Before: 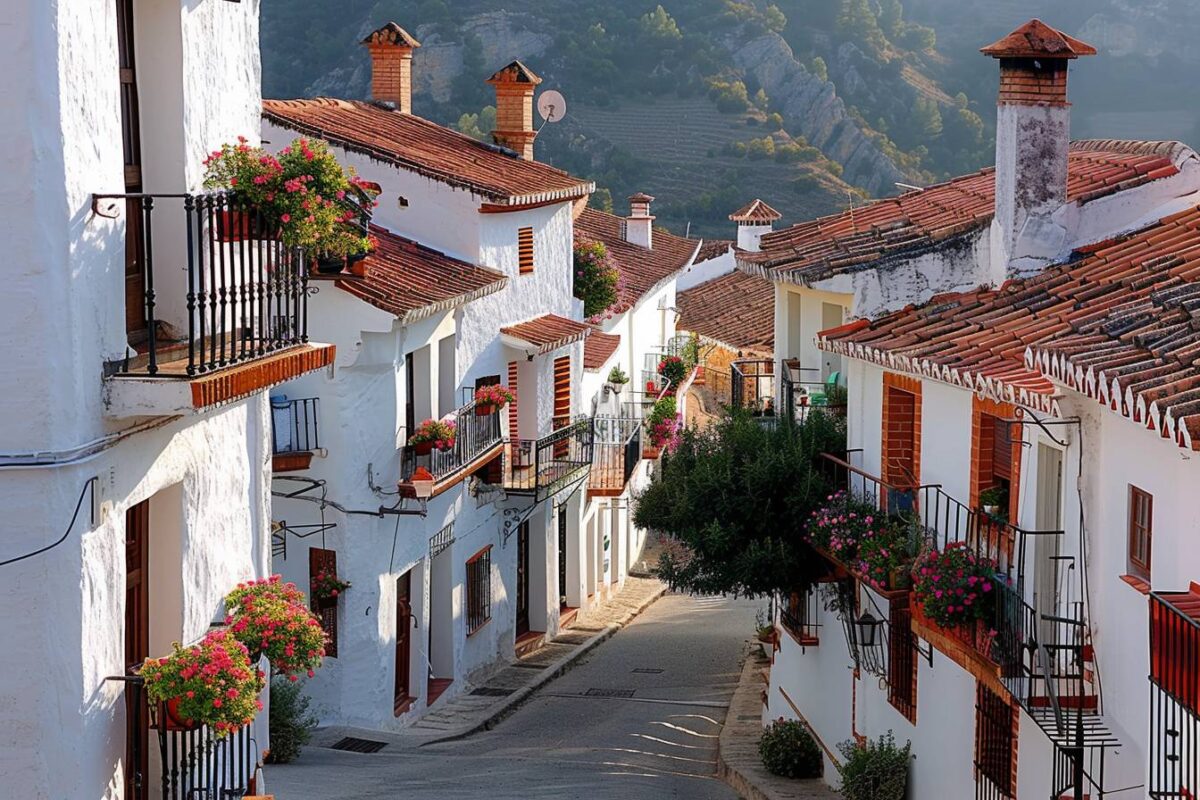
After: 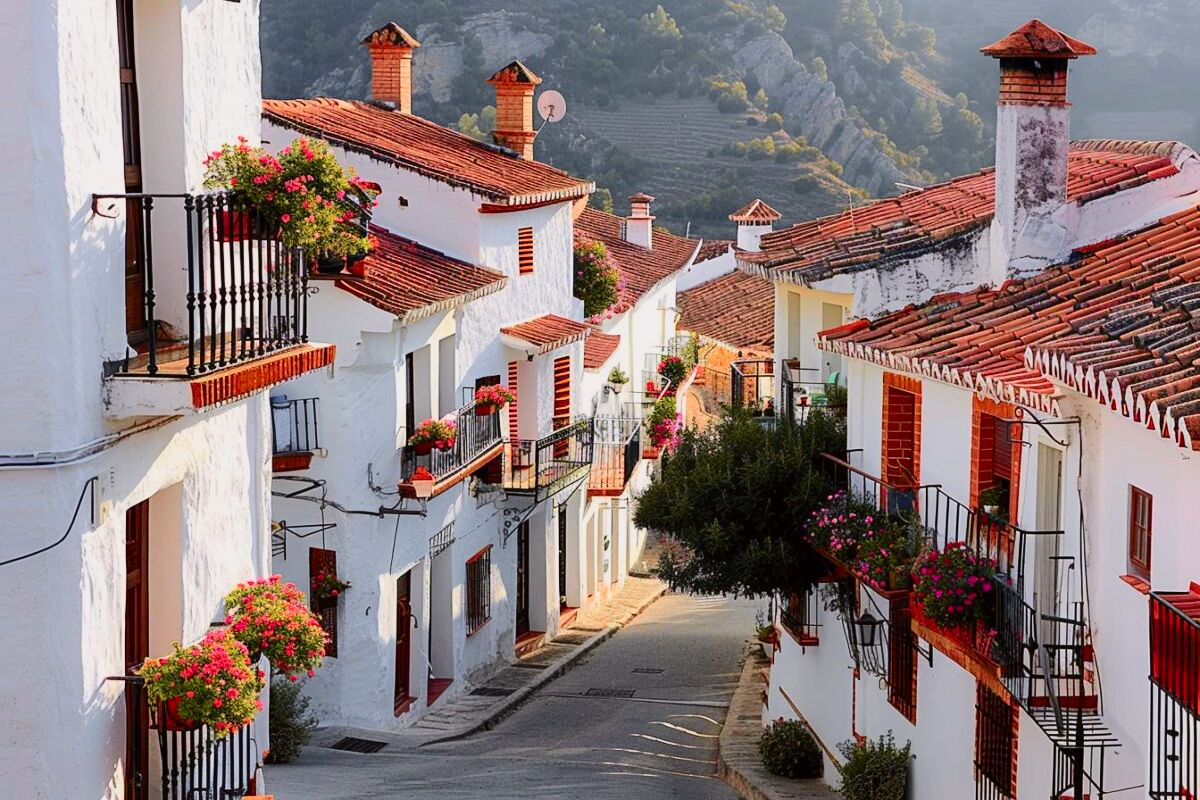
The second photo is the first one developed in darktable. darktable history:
tone curve: curves: ch0 [(0, 0) (0.239, 0.248) (0.508, 0.606) (0.826, 0.855) (1, 0.945)]; ch1 [(0, 0) (0.401, 0.42) (0.442, 0.47) (0.492, 0.498) (0.511, 0.516) (0.555, 0.586) (0.681, 0.739) (1, 1)]; ch2 [(0, 0) (0.411, 0.433) (0.5, 0.504) (0.545, 0.574) (1, 1)], color space Lab, independent channels, preserve colors none
